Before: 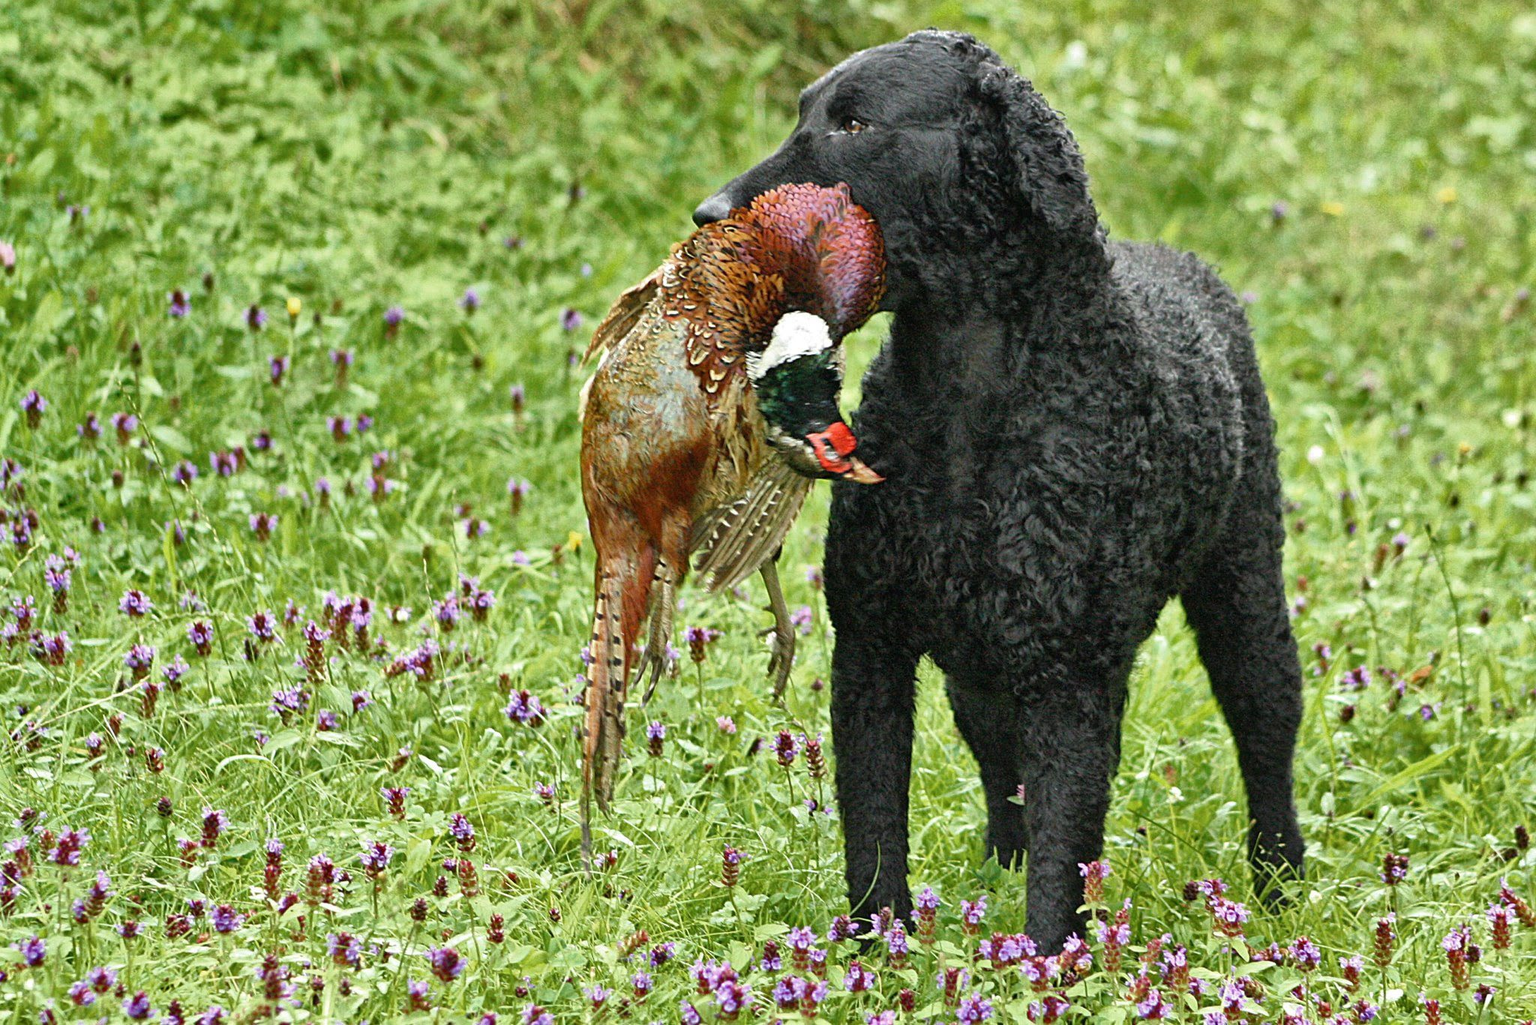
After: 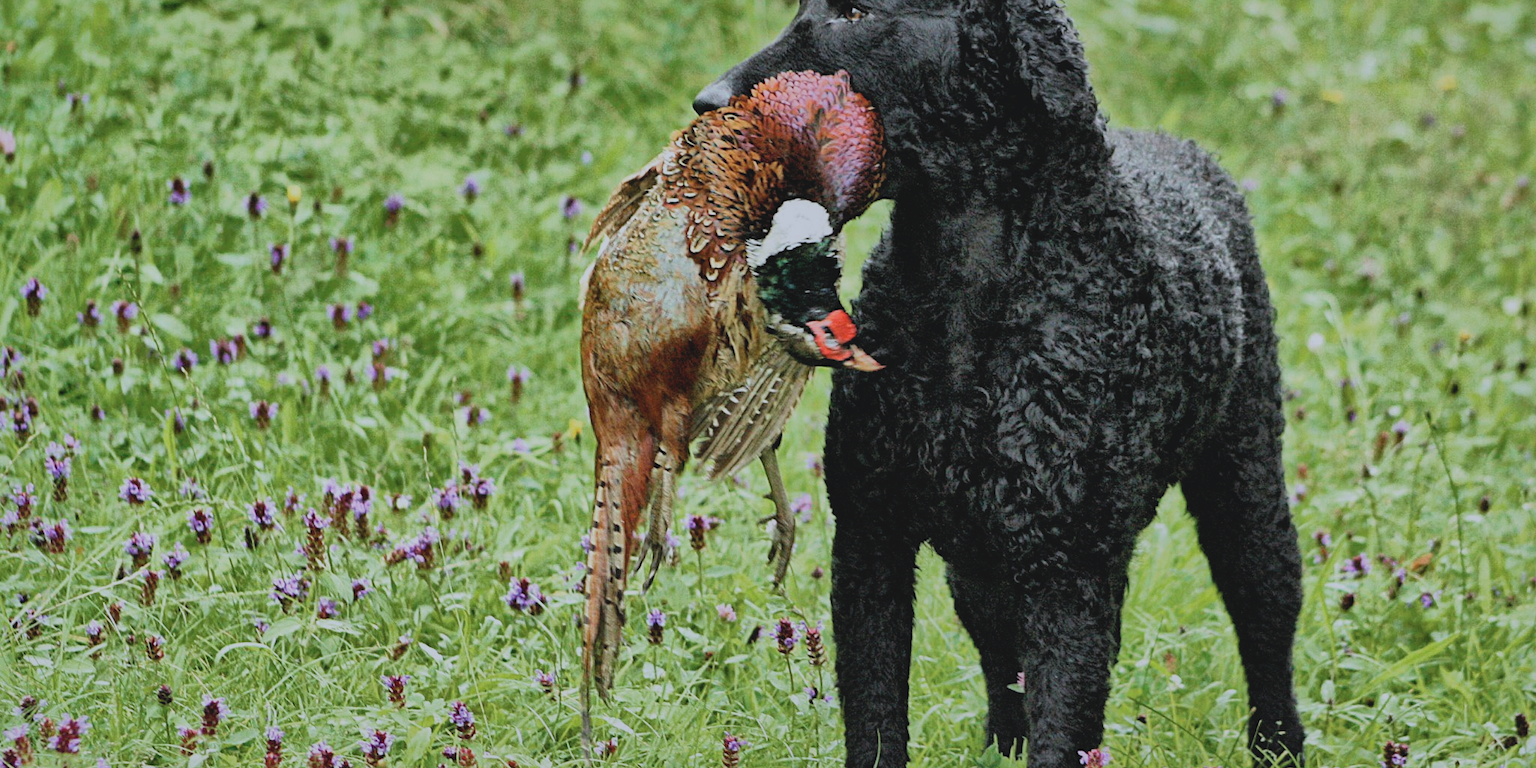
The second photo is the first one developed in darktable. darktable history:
crop: top 11.041%, bottom 13.914%
exposure: compensate exposure bias true, compensate highlight preservation false
shadows and highlights: shadows 39.87, highlights -59.9
contrast brightness saturation: contrast -0.101, saturation -0.104
filmic rgb: black relative exposure -5.03 EV, white relative exposure 3.95 EV, hardness 2.89, contrast 1.297, highlights saturation mix -28.97%, contrast in shadows safe
color correction: highlights a* -0.672, highlights b* -9.5
